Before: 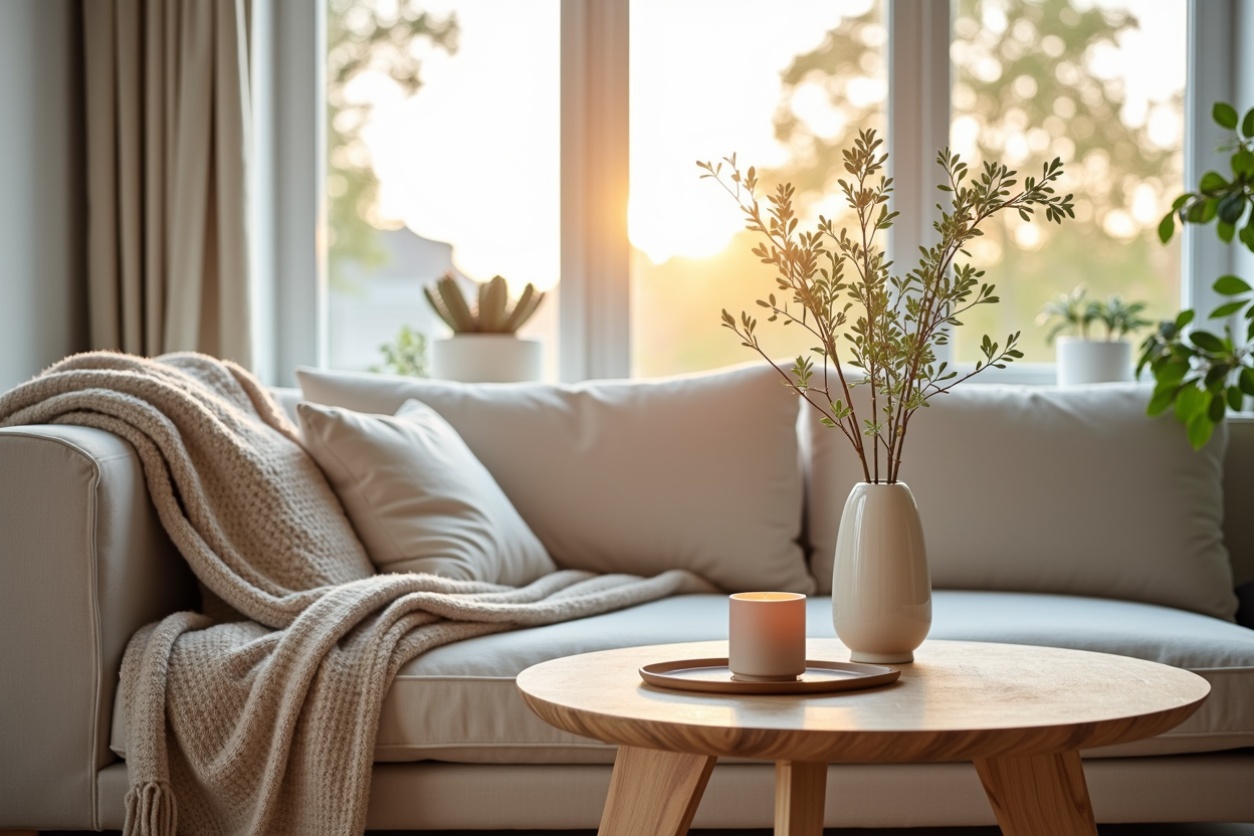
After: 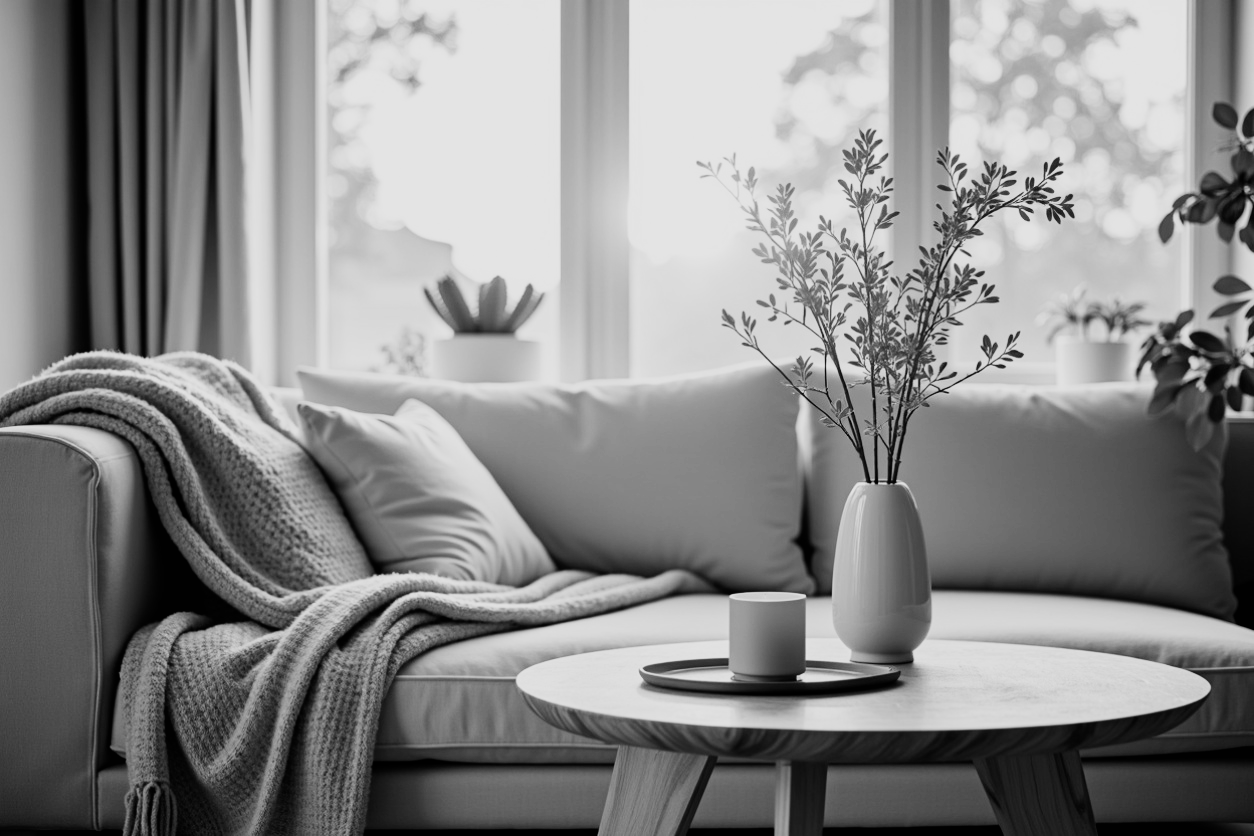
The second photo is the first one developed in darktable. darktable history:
sigmoid: contrast 1.8, skew -0.2, preserve hue 0%, red attenuation 0.1, red rotation 0.035, green attenuation 0.1, green rotation -0.017, blue attenuation 0.15, blue rotation -0.052, base primaries Rec2020
exposure: black level correction 0.005, exposure 0.014 EV, compensate highlight preservation false
monochrome: on, module defaults
